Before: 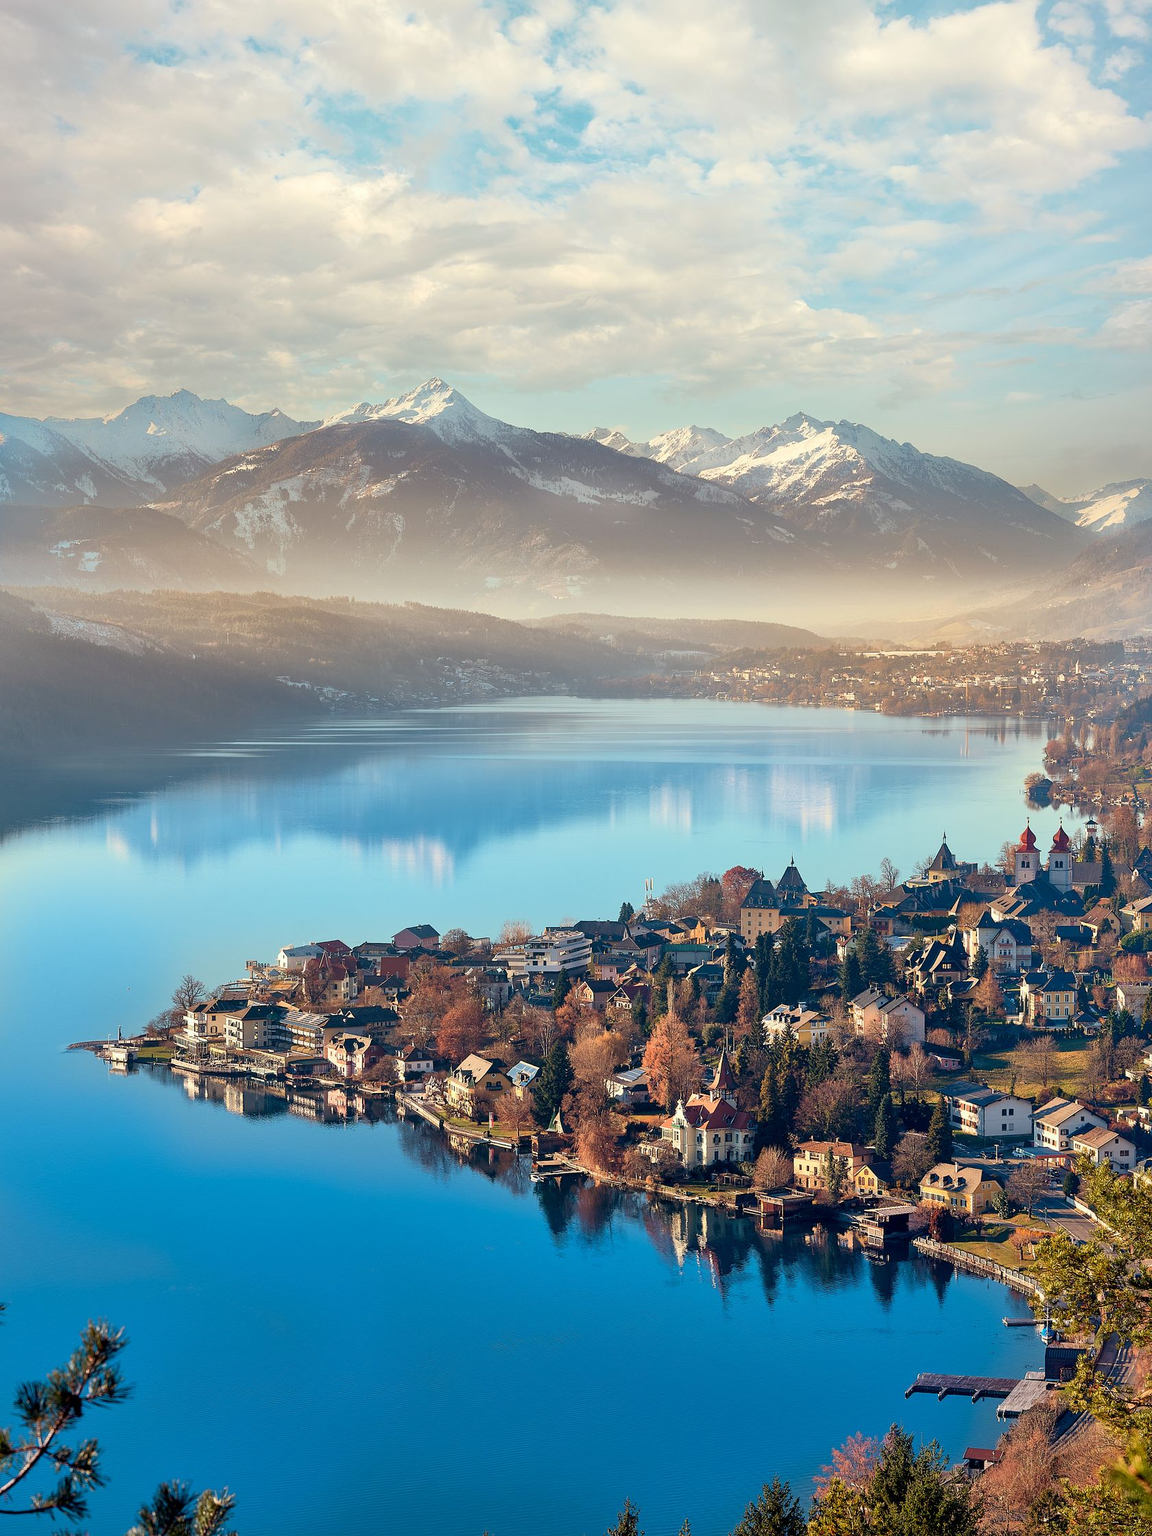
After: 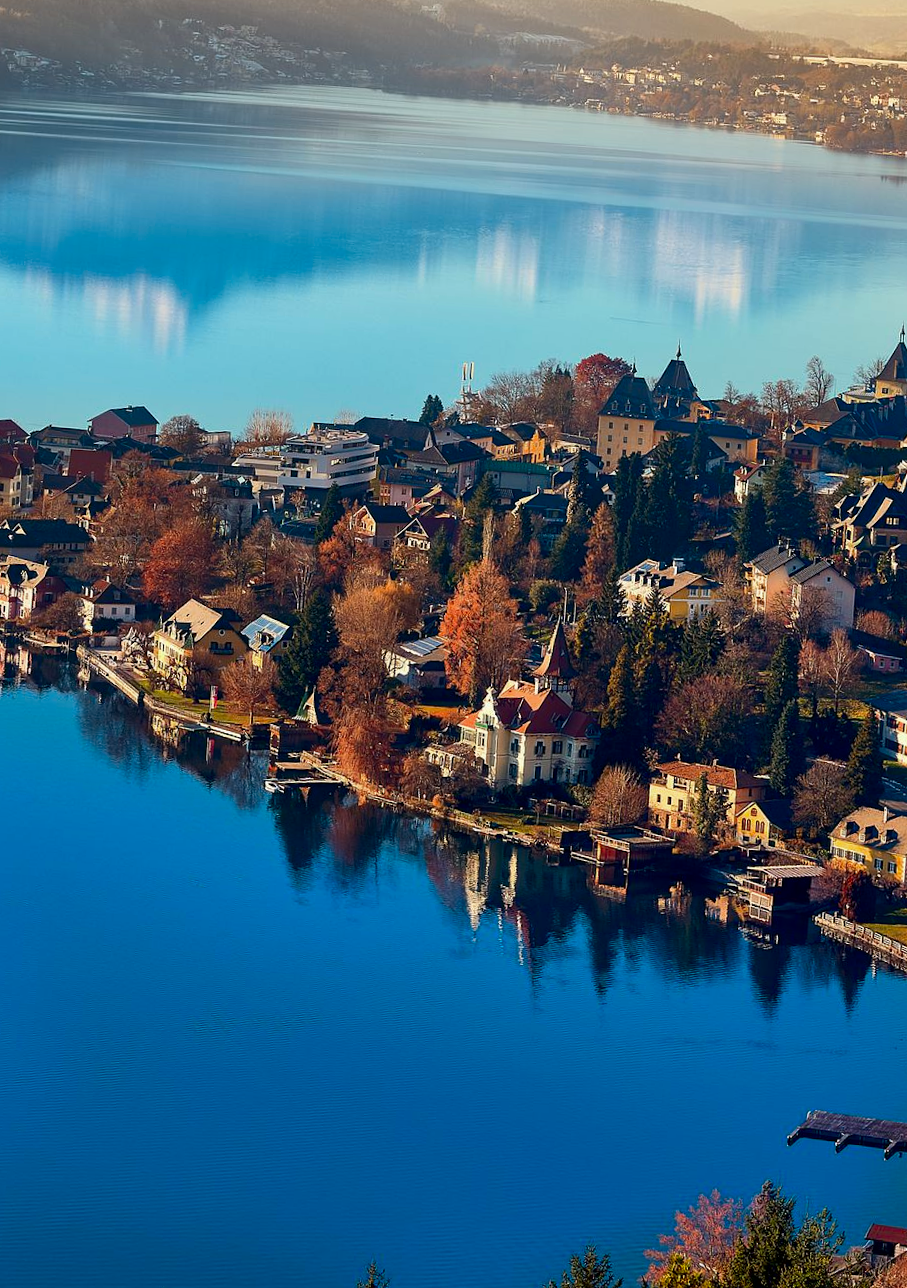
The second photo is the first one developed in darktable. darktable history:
rotate and perspective: rotation 4.1°, automatic cropping off
crop: left 29.672%, top 41.786%, right 20.851%, bottom 3.487%
vibrance: vibrance 78%
contrast brightness saturation: contrast 0.07, brightness -0.14, saturation 0.11
